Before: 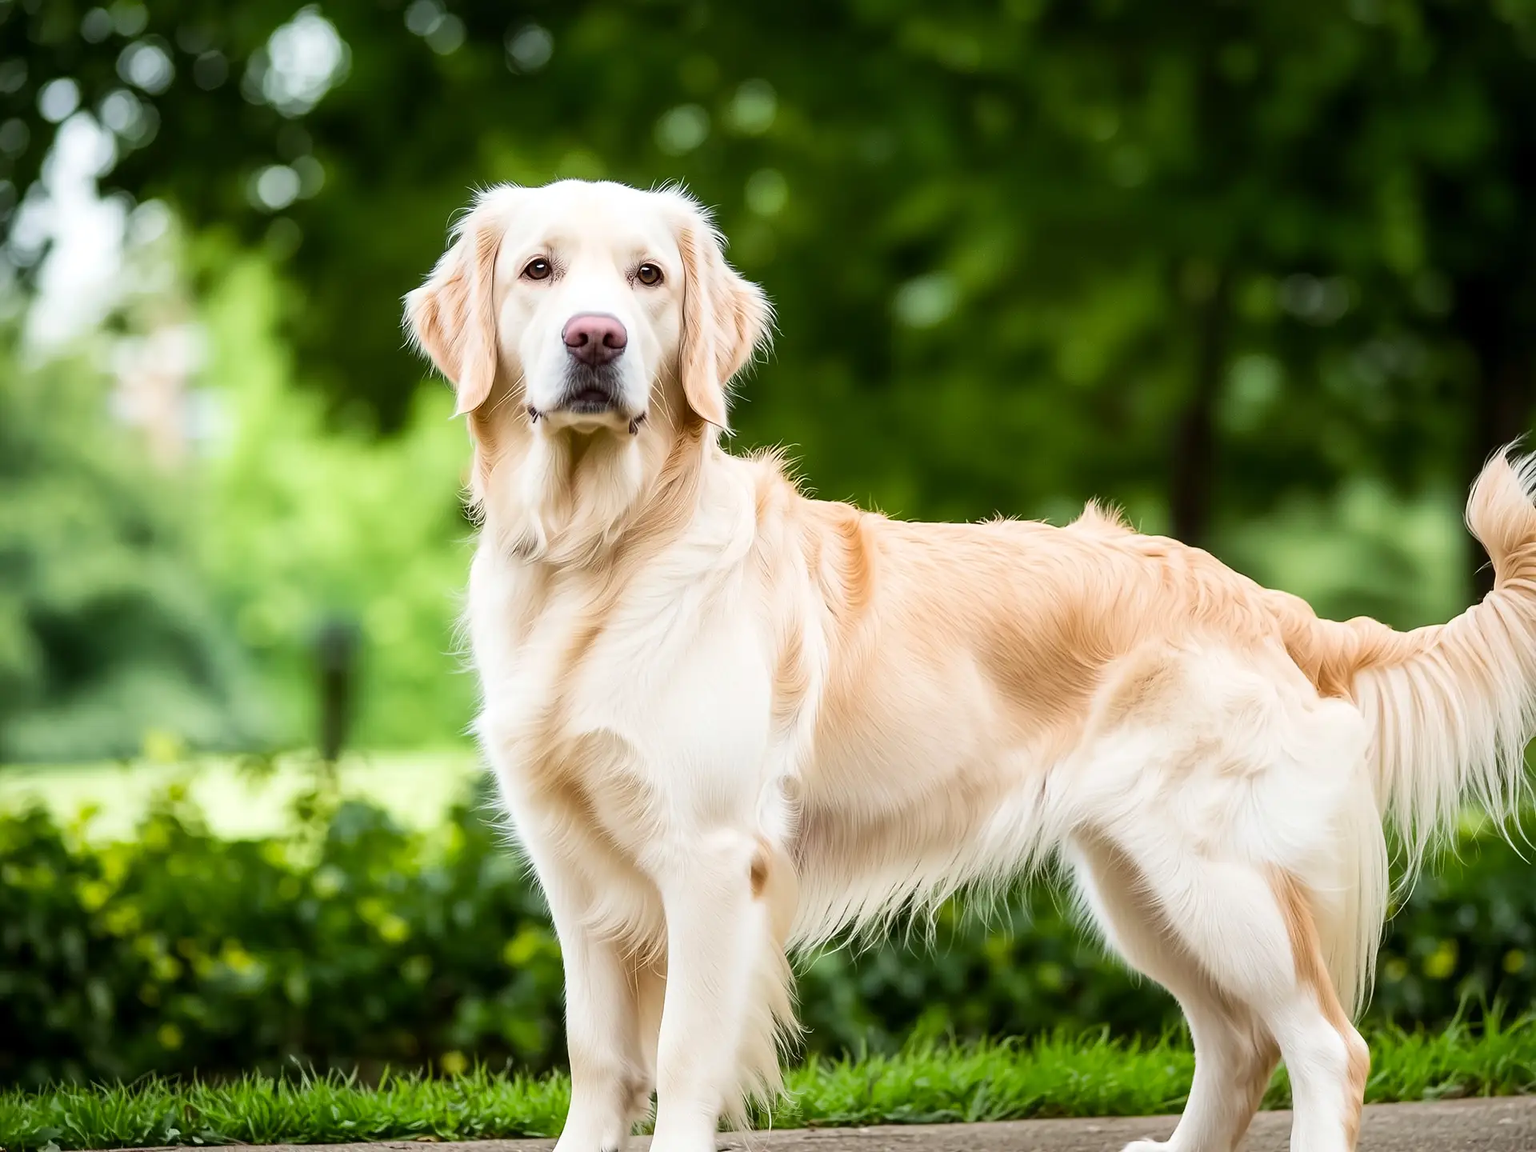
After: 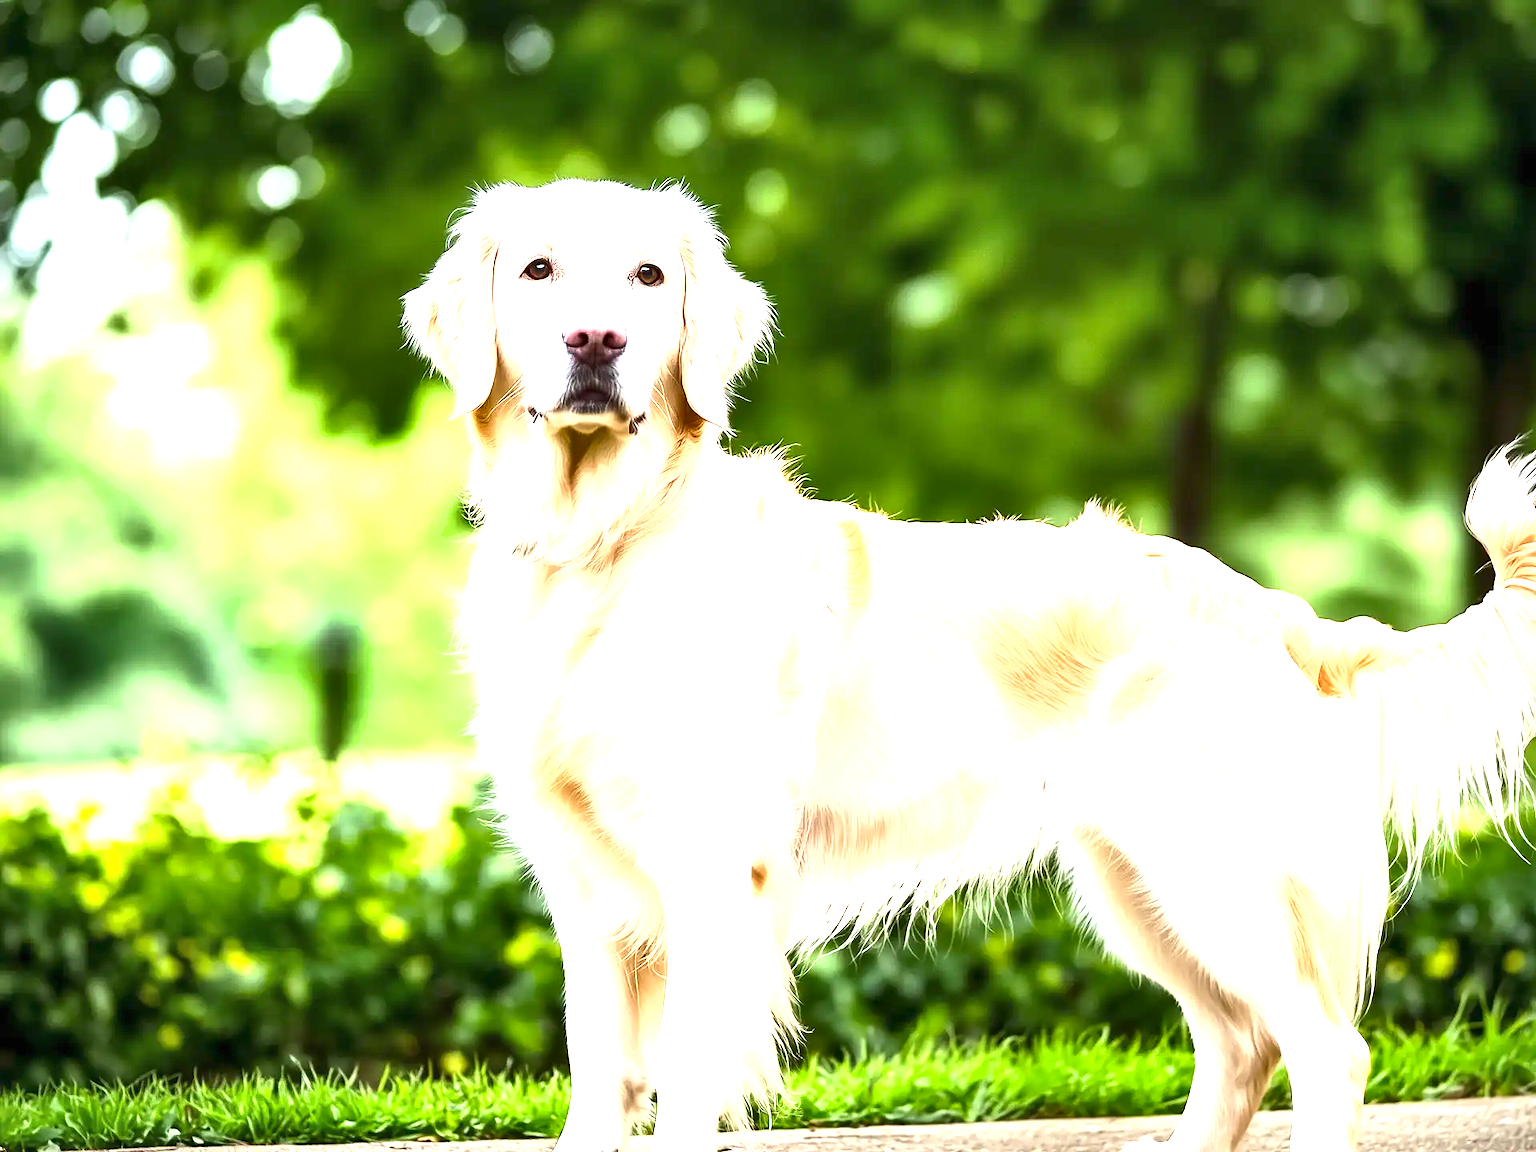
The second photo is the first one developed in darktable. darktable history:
color zones: curves: ch0 [(0, 0.5) (0.143, 0.5) (0.286, 0.5) (0.429, 0.5) (0.571, 0.5) (0.714, 0.476) (0.857, 0.5) (1, 0.5)]; ch2 [(0, 0.5) (0.143, 0.5) (0.286, 0.5) (0.429, 0.5) (0.571, 0.5) (0.714, 0.487) (0.857, 0.5) (1, 0.5)]
exposure: black level correction 0, exposure 1.675 EV, compensate exposure bias true, compensate highlight preservation false
shadows and highlights: shadows 37.27, highlights -28.18, soften with gaussian
